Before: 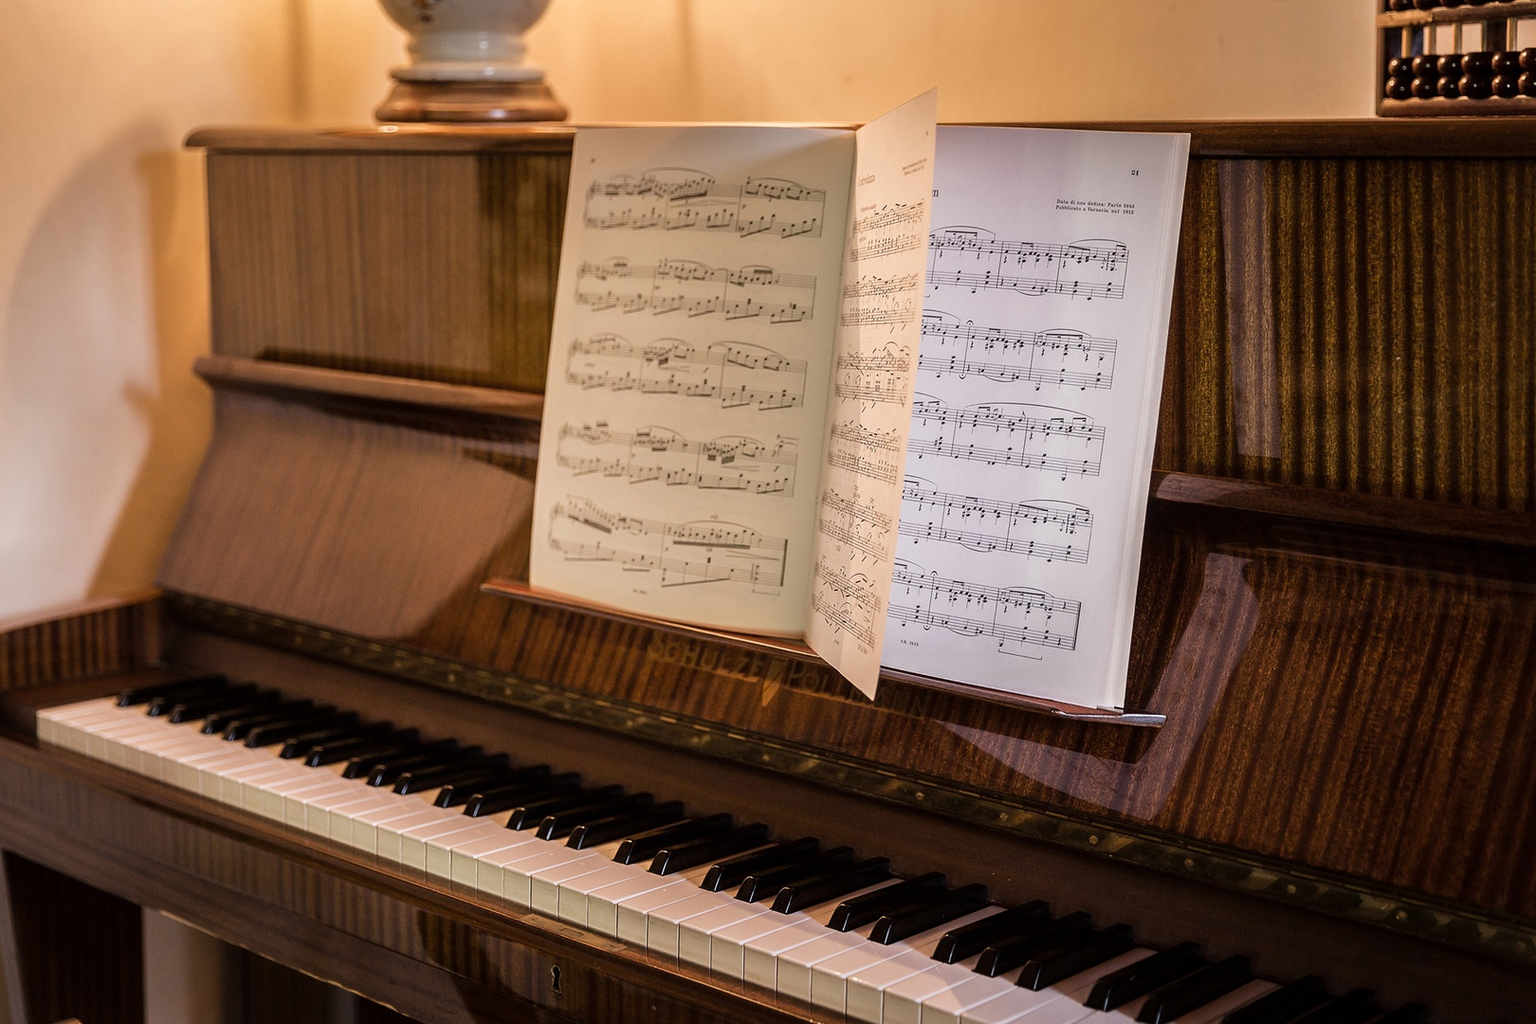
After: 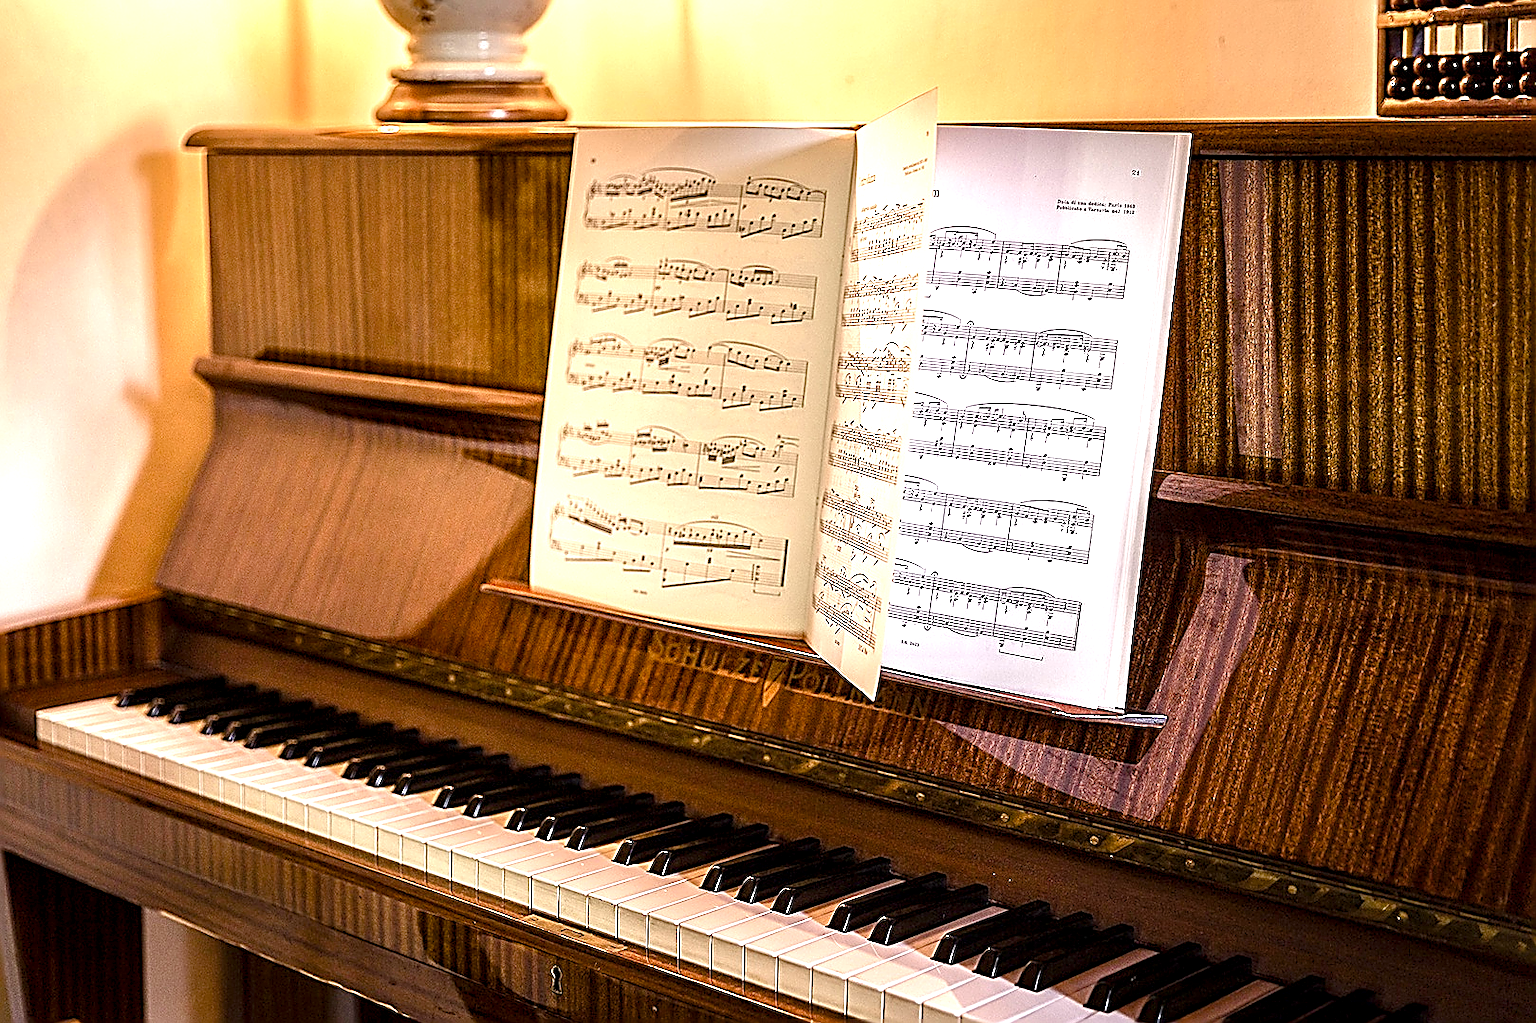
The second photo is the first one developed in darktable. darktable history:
crop: left 0.04%
color balance rgb: linear chroma grading › shadows -3.715%, linear chroma grading › highlights -4.416%, perceptual saturation grading › global saturation 34.98%, perceptual saturation grading › highlights -29.854%, perceptual saturation grading › shadows 35.872%
local contrast: shadows 93%, midtone range 0.497
exposure: black level correction 0, exposure 1.2 EV, compensate highlight preservation false
sharpen: amount 1.86
